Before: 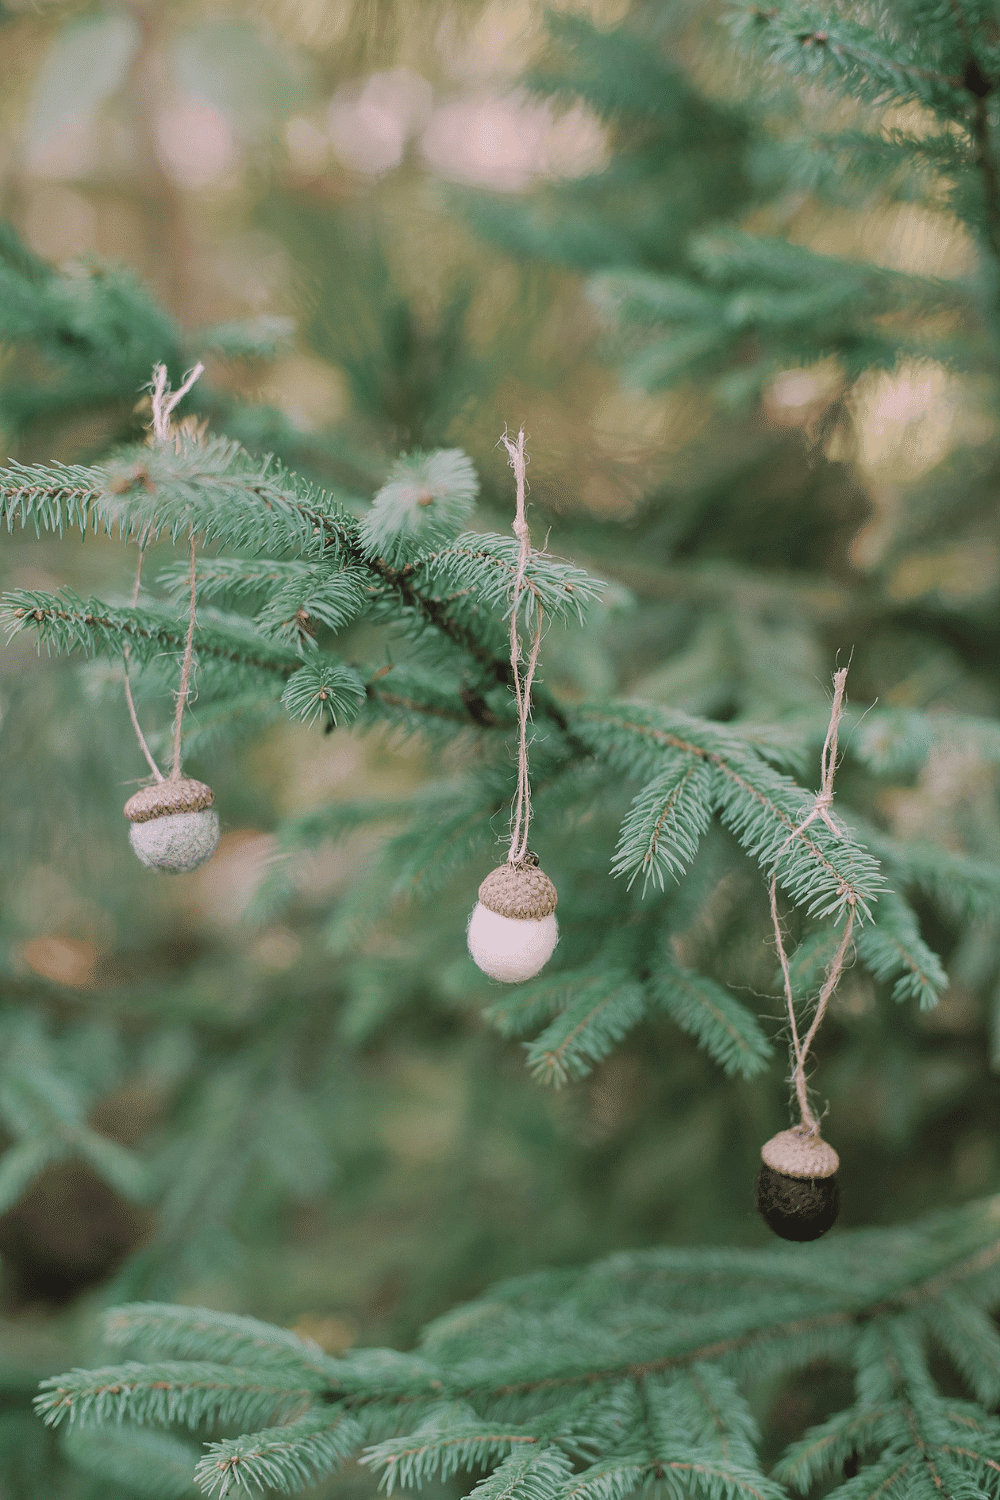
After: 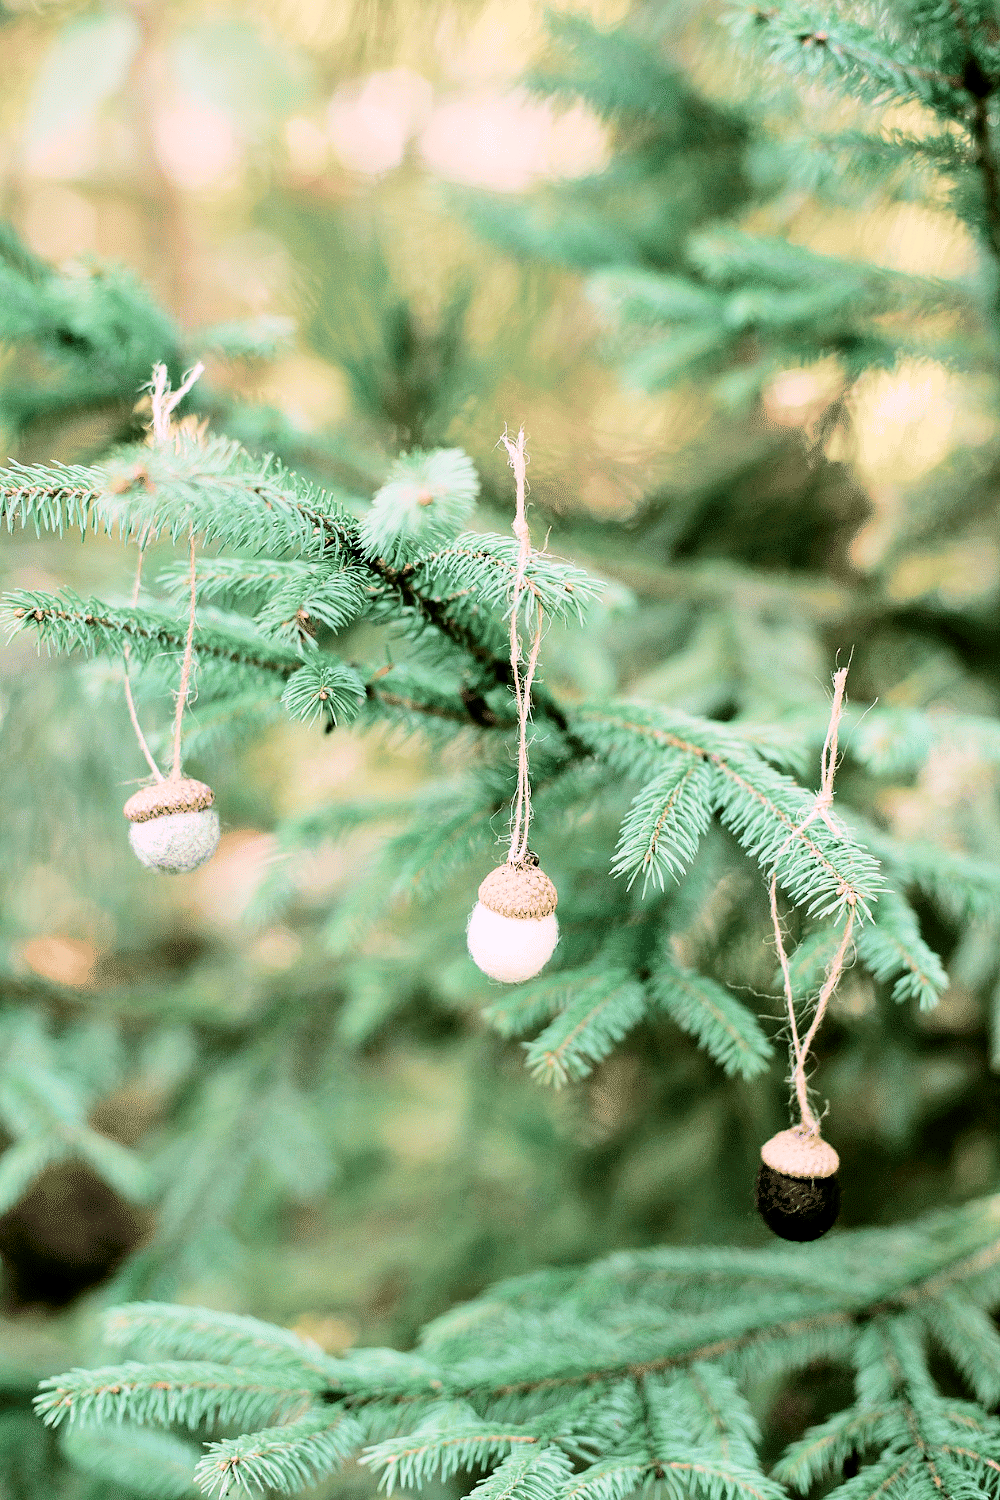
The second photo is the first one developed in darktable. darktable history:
exposure: black level correction 0.017, exposure -0.009 EV, compensate exposure bias true, compensate highlight preservation false
base curve: curves: ch0 [(0, 0.003) (0.001, 0.002) (0.006, 0.004) (0.02, 0.022) (0.048, 0.086) (0.094, 0.234) (0.162, 0.431) (0.258, 0.629) (0.385, 0.8) (0.548, 0.918) (0.751, 0.988) (1, 1)]
contrast brightness saturation: contrast 0.075
tone equalizer: on, module defaults
